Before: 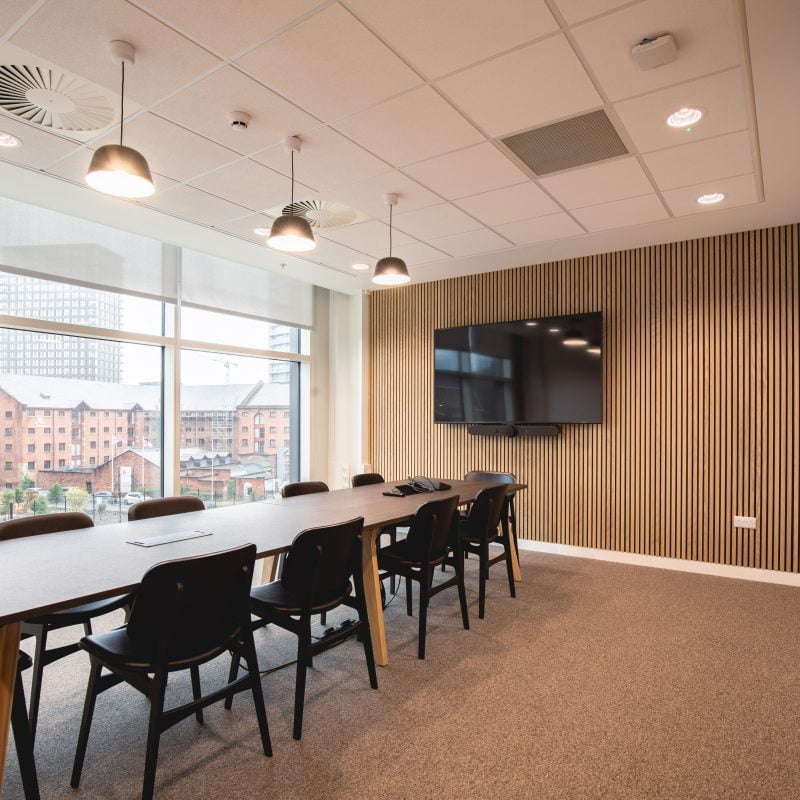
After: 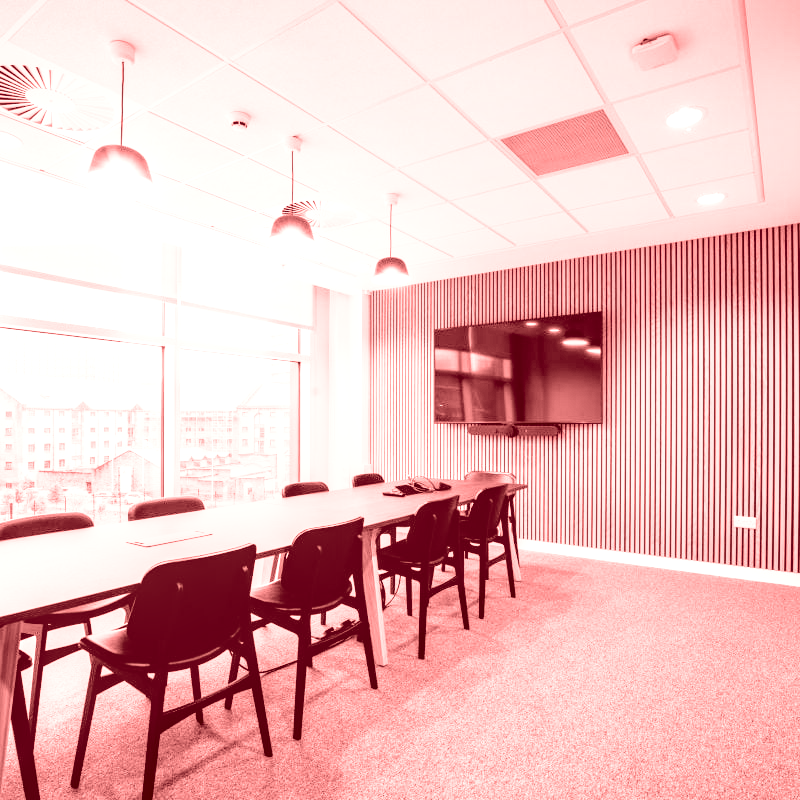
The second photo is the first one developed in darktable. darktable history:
exposure: black level correction 0.005, exposure 0.001 EV, compensate highlight preservation false
color correction: saturation 0.99
colorize: saturation 60%, source mix 100%
base curve: curves: ch0 [(0, 0) (0.012, 0.01) (0.073, 0.168) (0.31, 0.711) (0.645, 0.957) (1, 1)], preserve colors none
local contrast: on, module defaults
